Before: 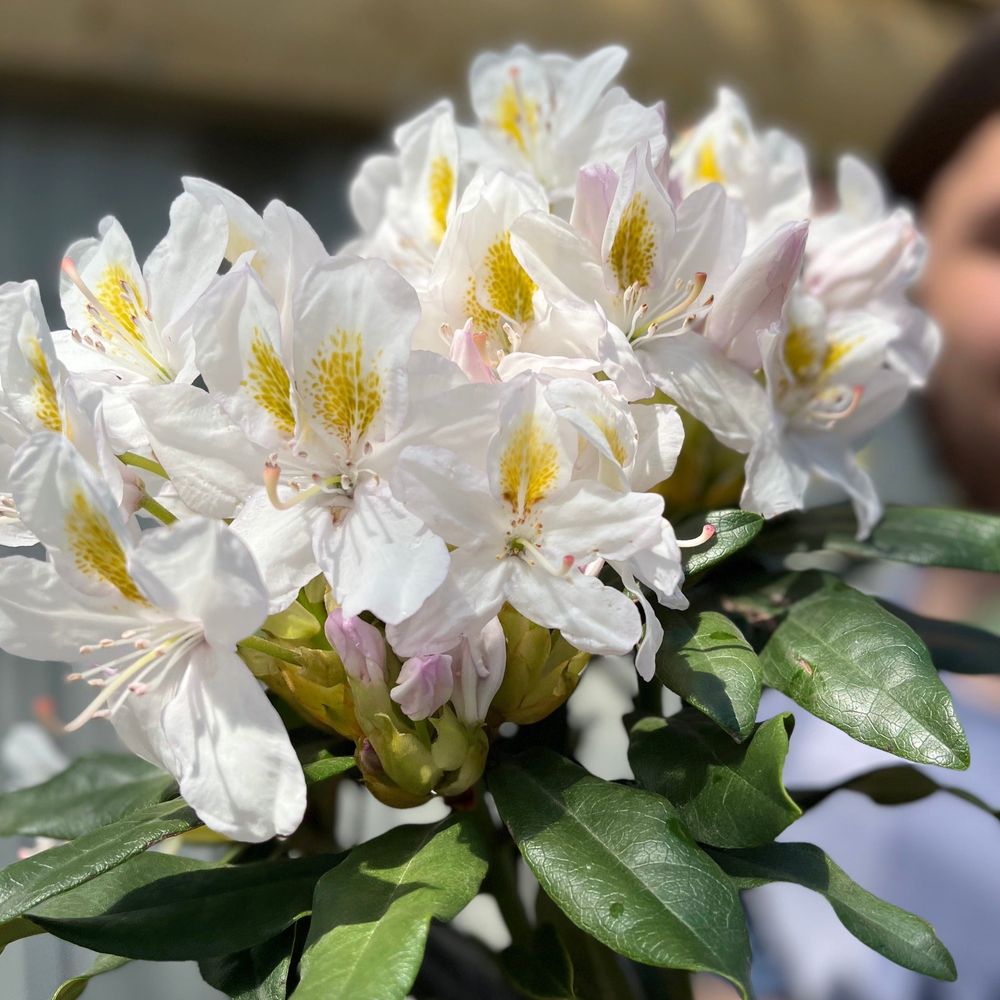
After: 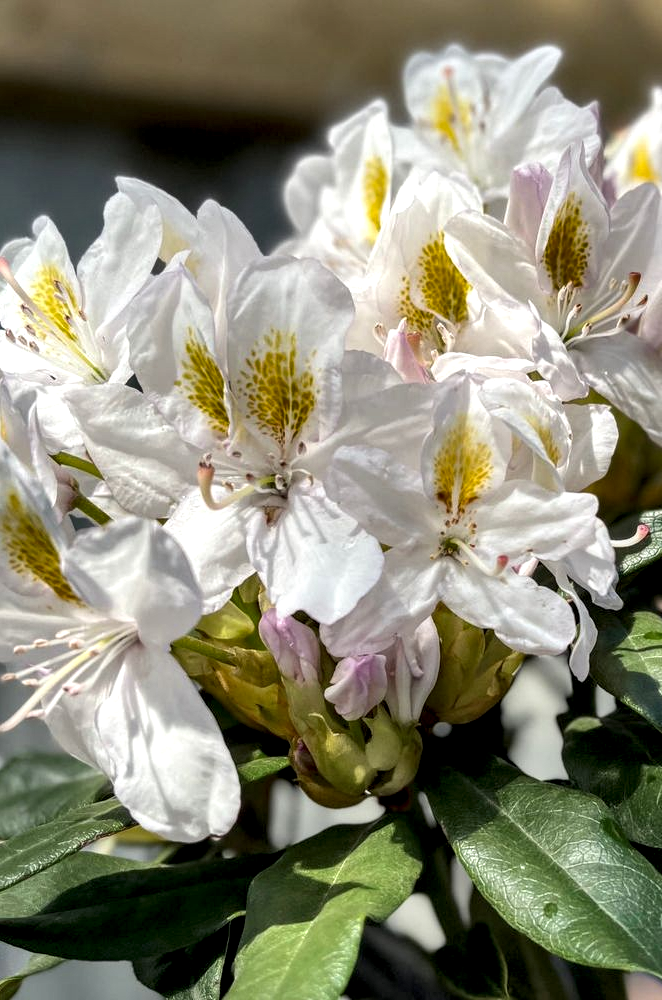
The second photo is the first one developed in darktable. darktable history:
crop and rotate: left 6.622%, right 27.116%
shadows and highlights: shadows 59.41, soften with gaussian
local contrast: detail 160%
